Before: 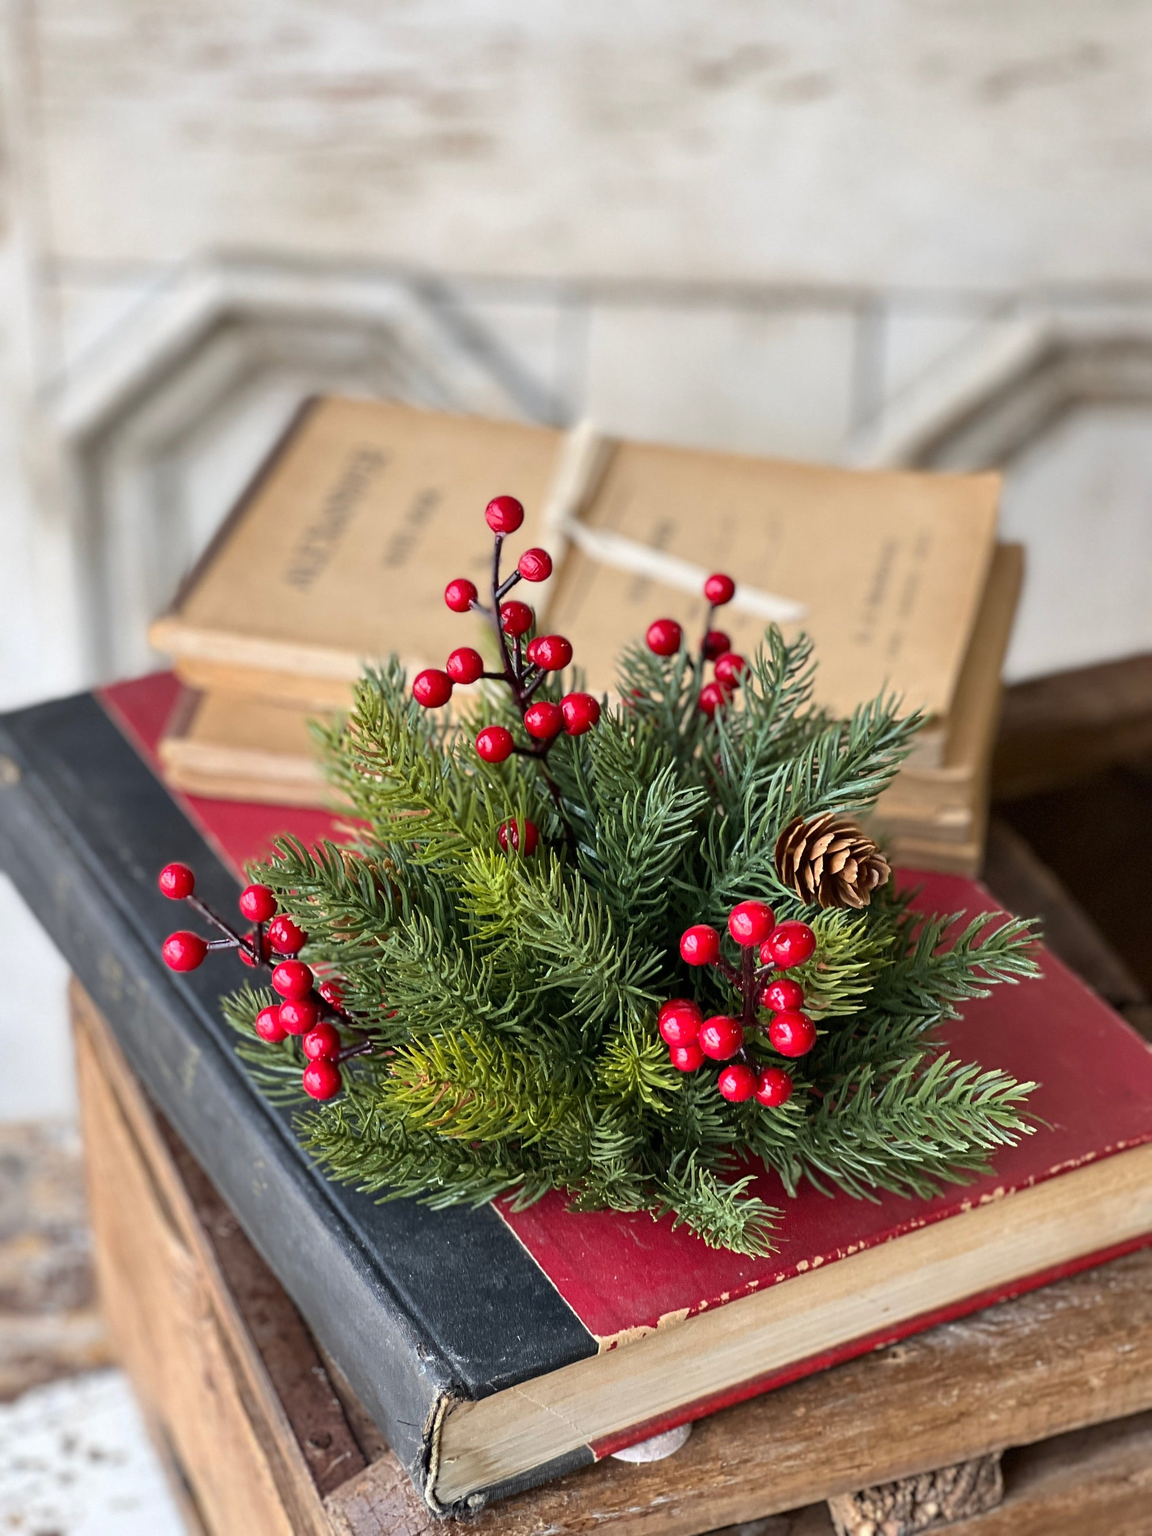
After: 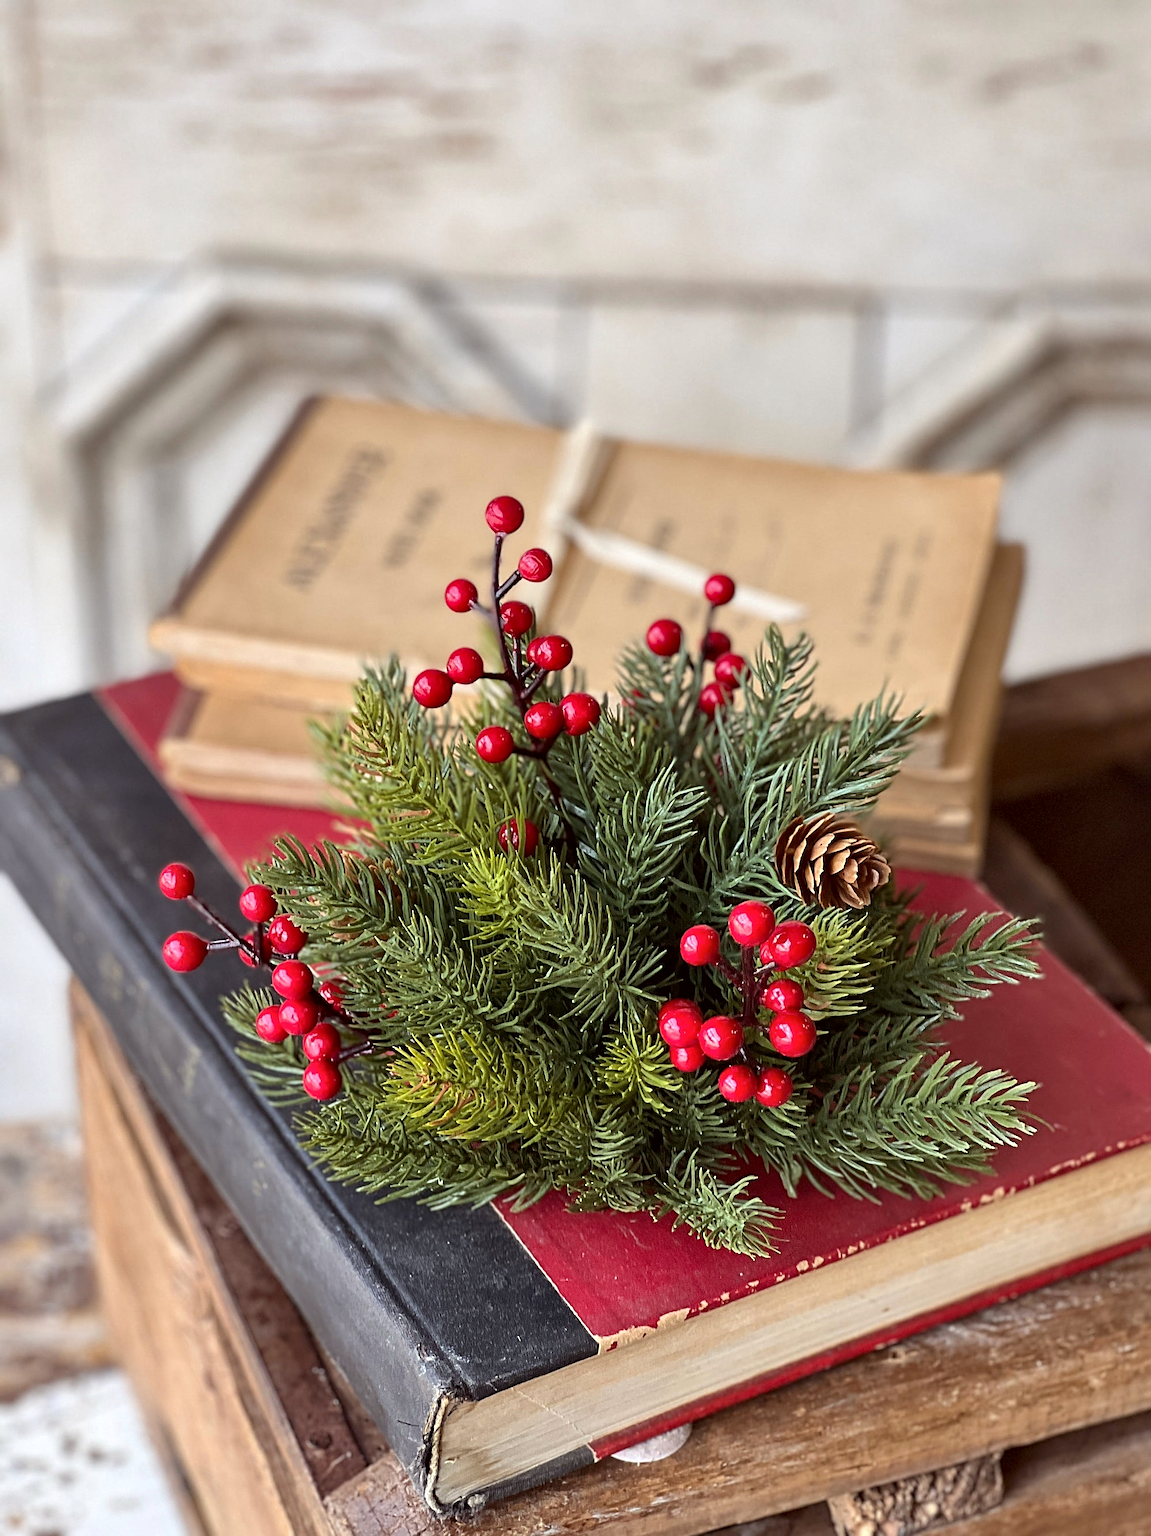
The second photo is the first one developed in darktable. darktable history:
sharpen: on, module defaults
color balance: mode lift, gamma, gain (sRGB), lift [1, 1.049, 1, 1]
local contrast: mode bilateral grid, contrast 20, coarseness 50, detail 120%, midtone range 0.2
